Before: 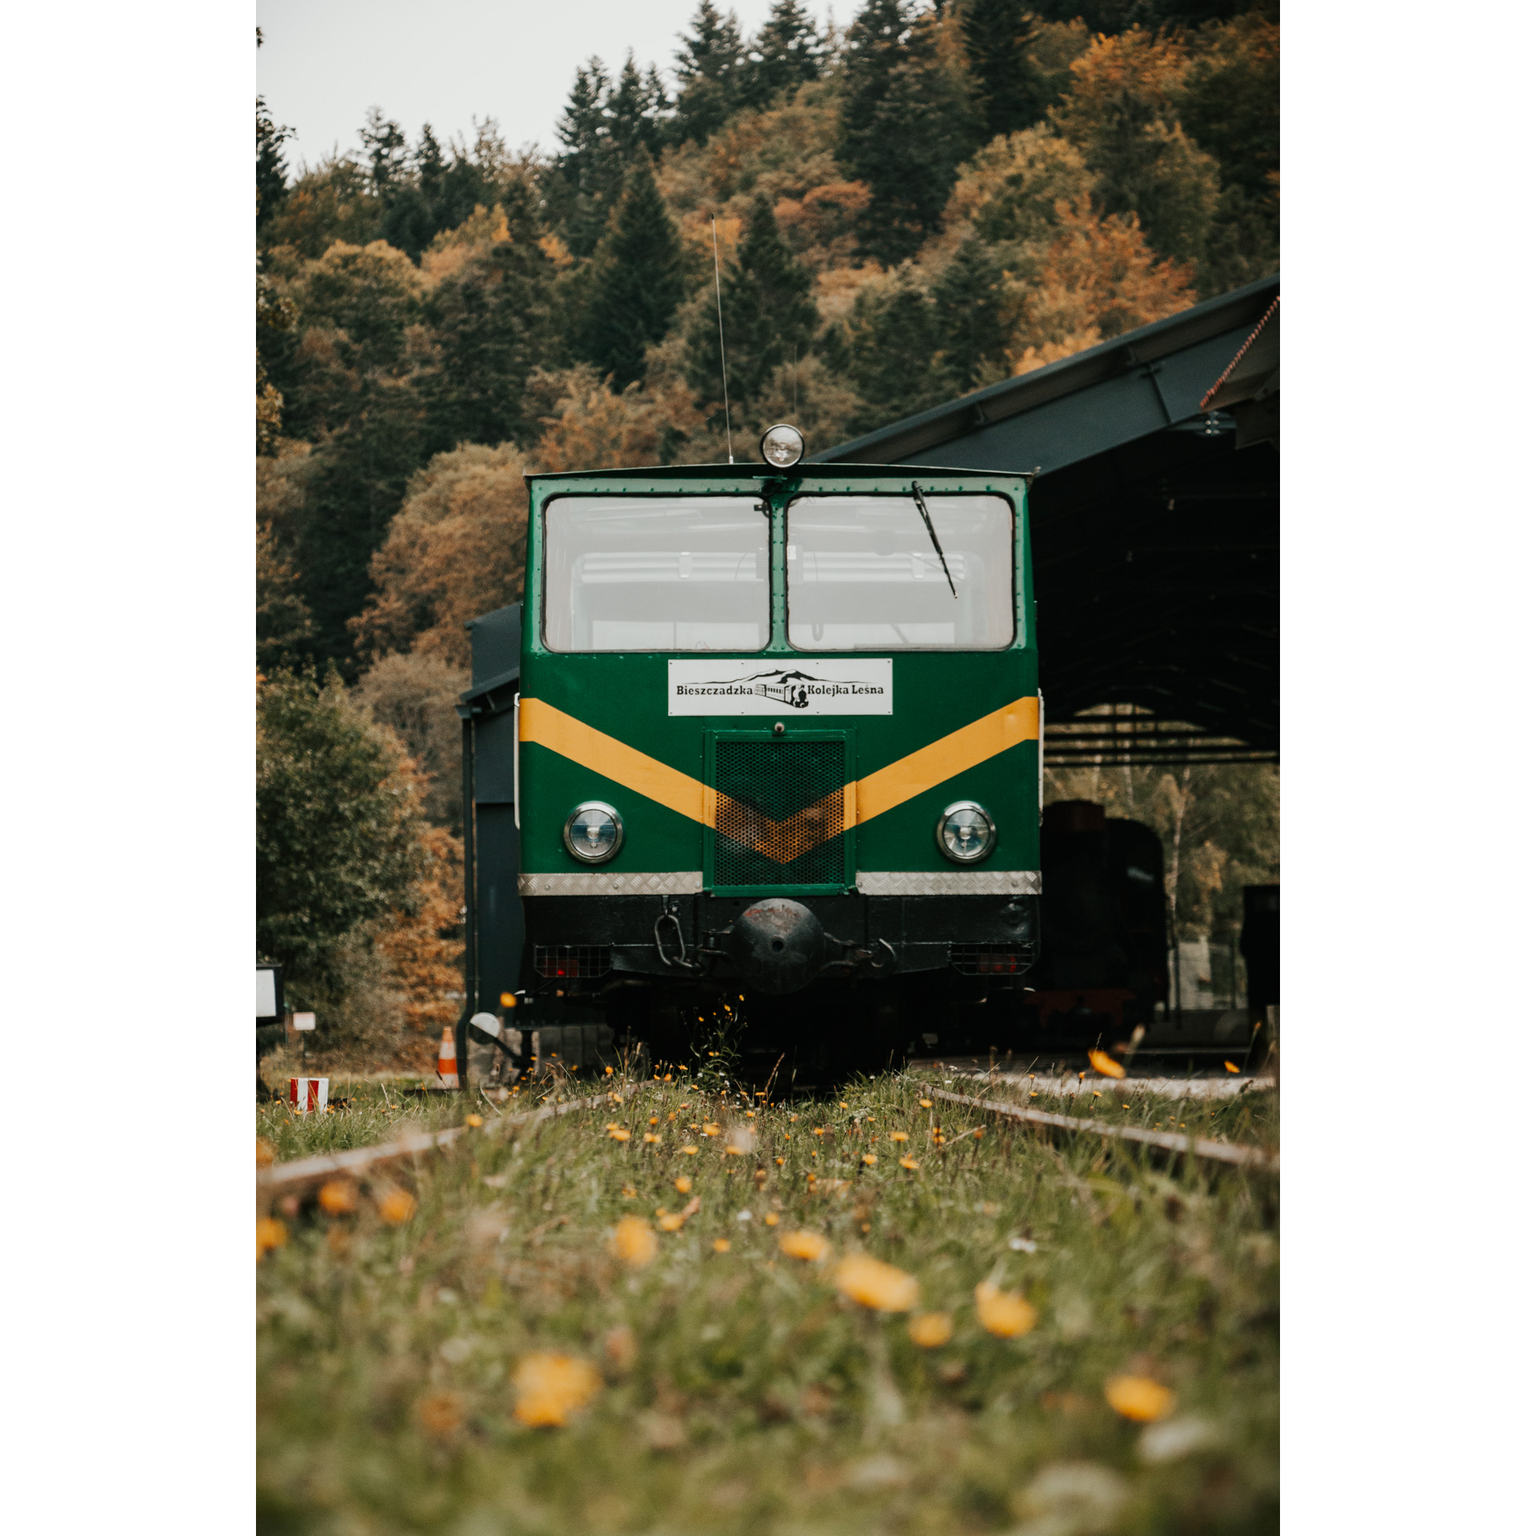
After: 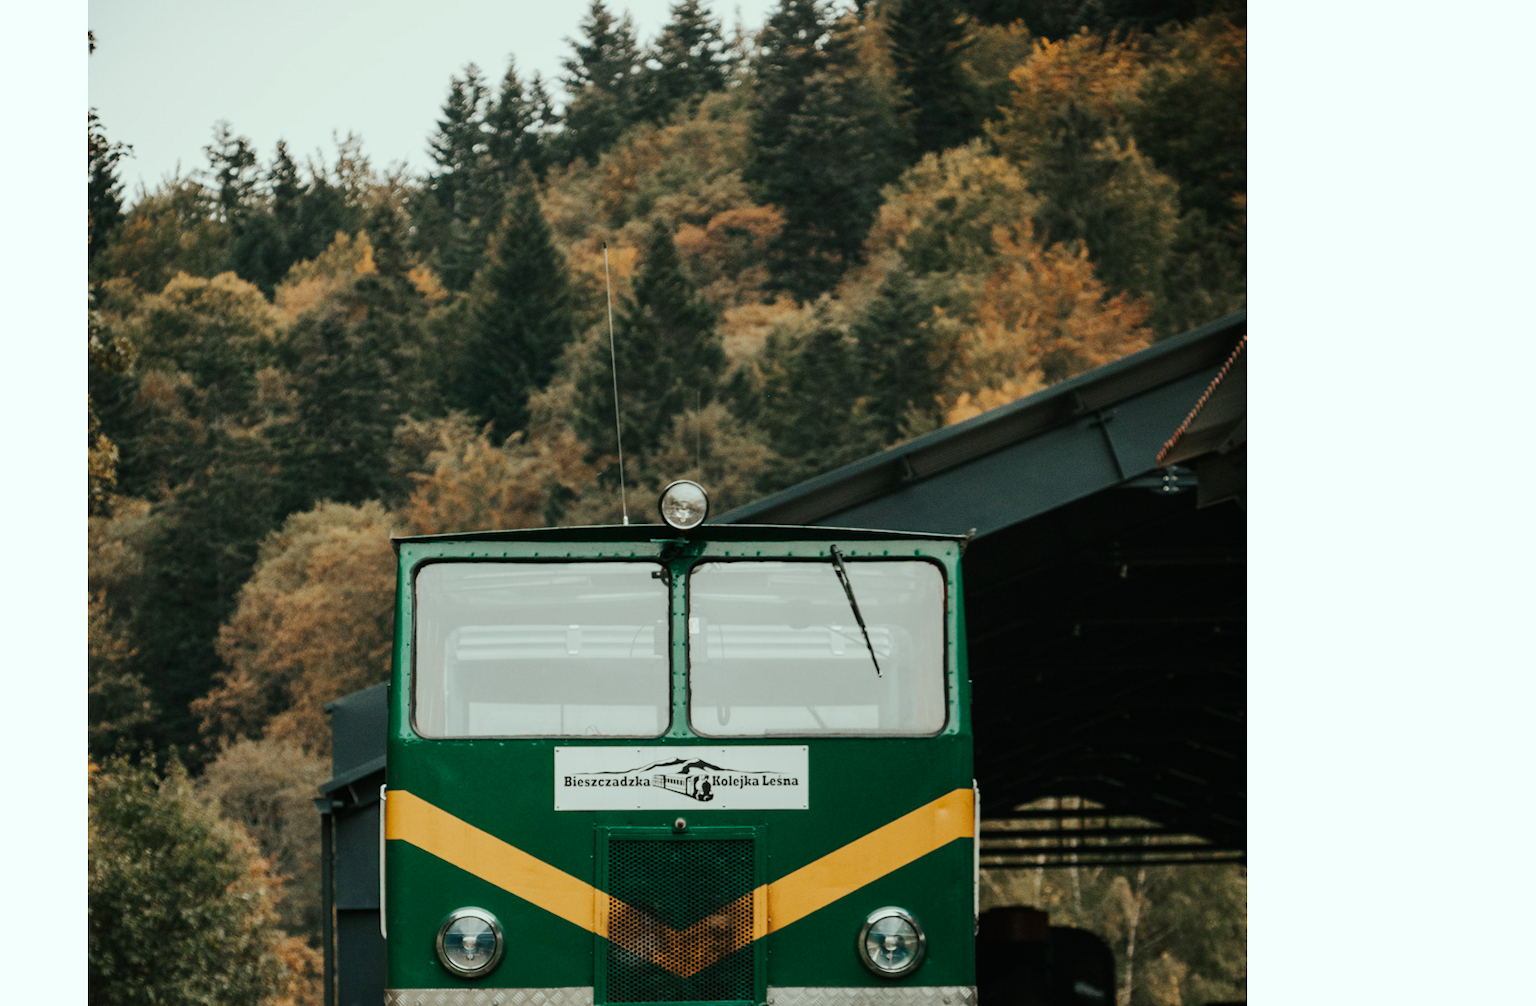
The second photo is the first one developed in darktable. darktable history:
color correction: highlights a* -6.41, highlights b* 0.79
crop and rotate: left 11.646%, bottom 42.114%
